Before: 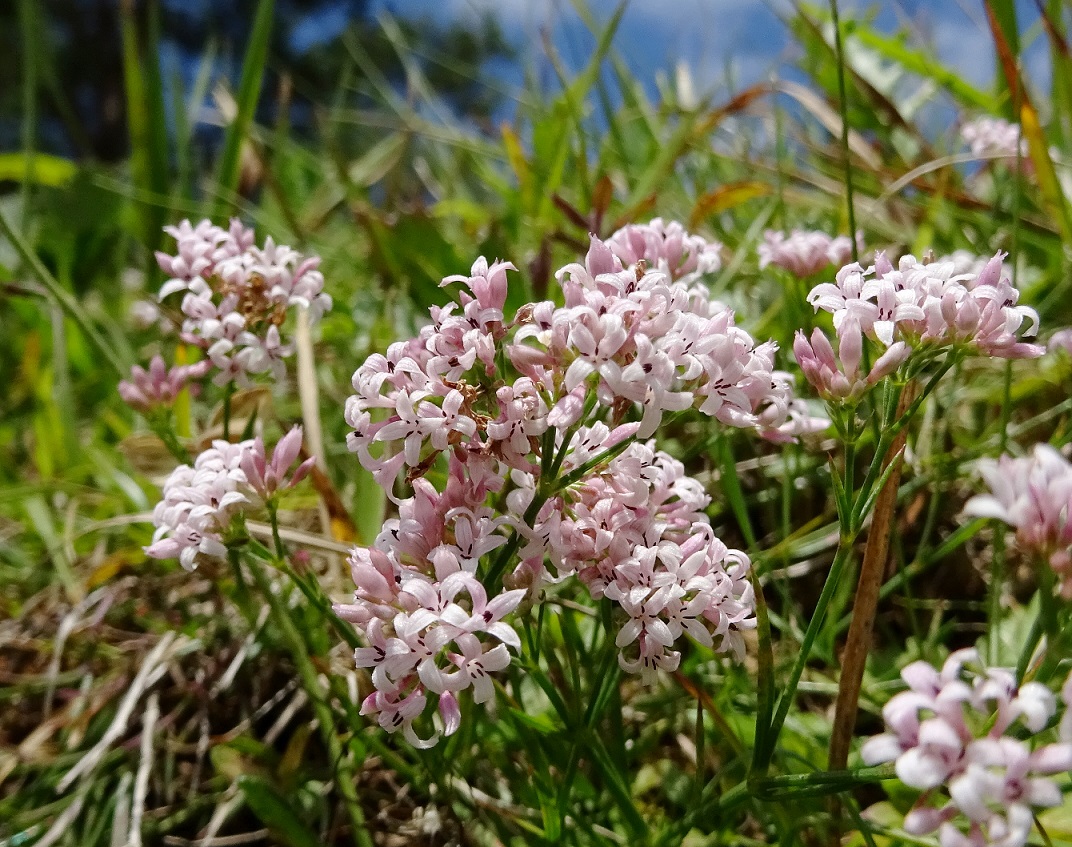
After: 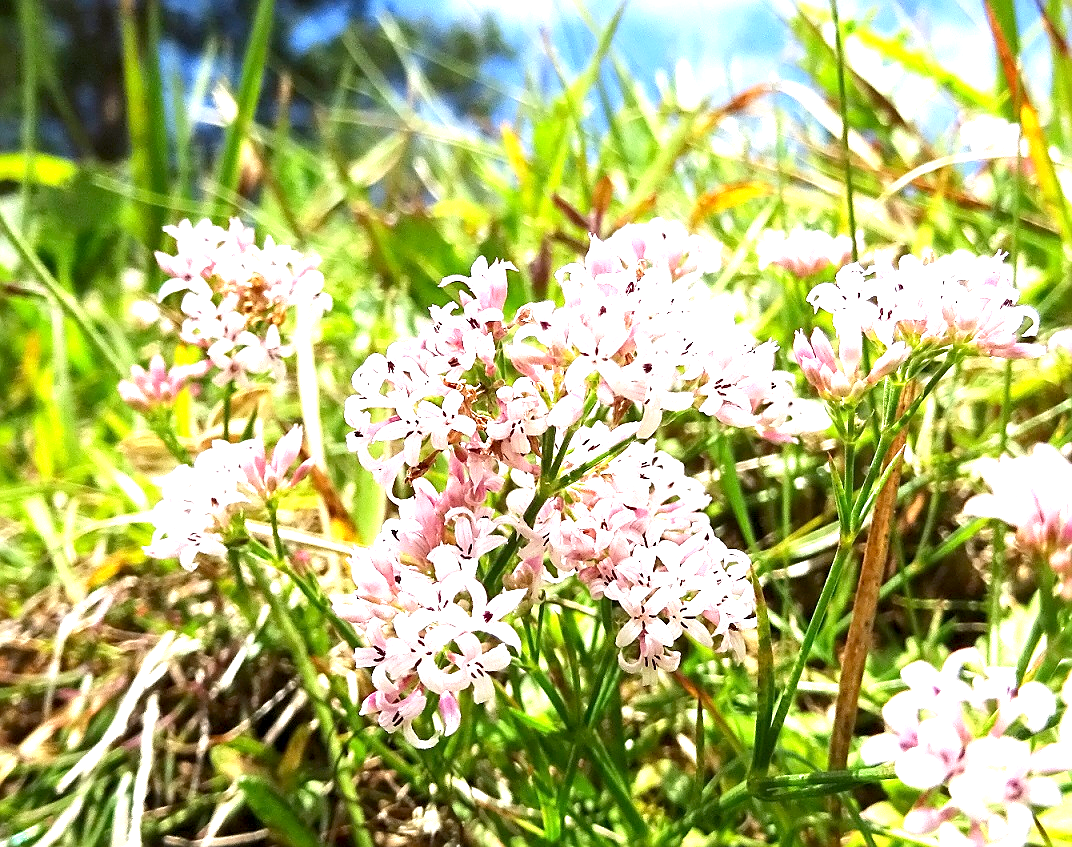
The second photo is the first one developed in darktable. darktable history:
exposure: black level correction 0.001, exposure 1.398 EV, compensate exposure bias true, compensate highlight preservation false
sharpen: radius 1.864, amount 0.398, threshold 1.271
